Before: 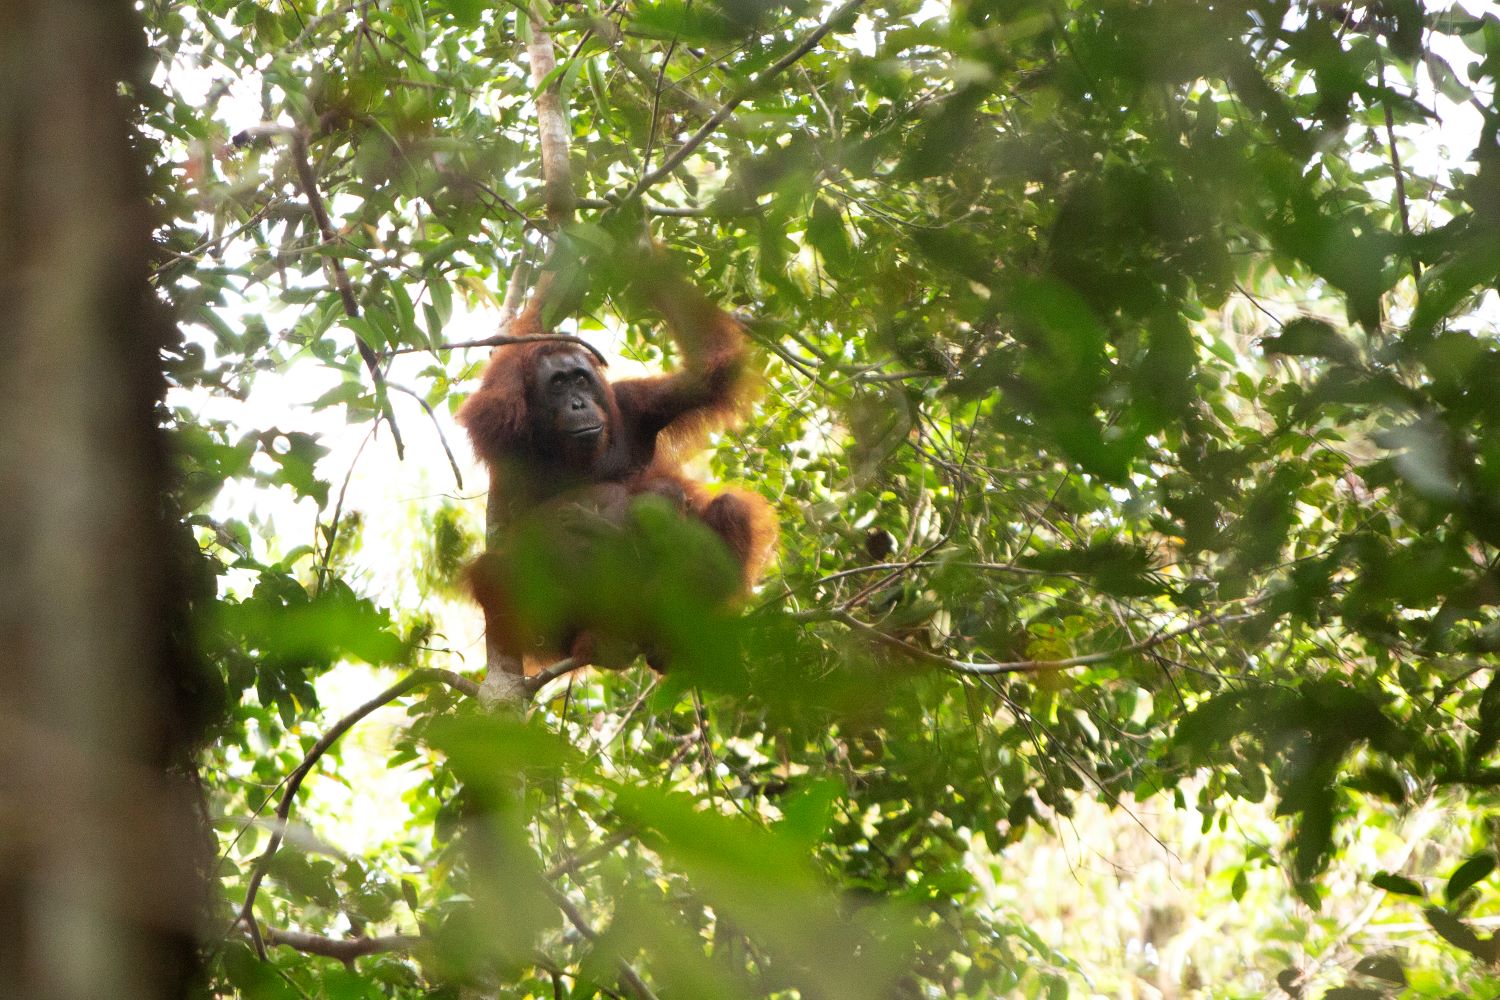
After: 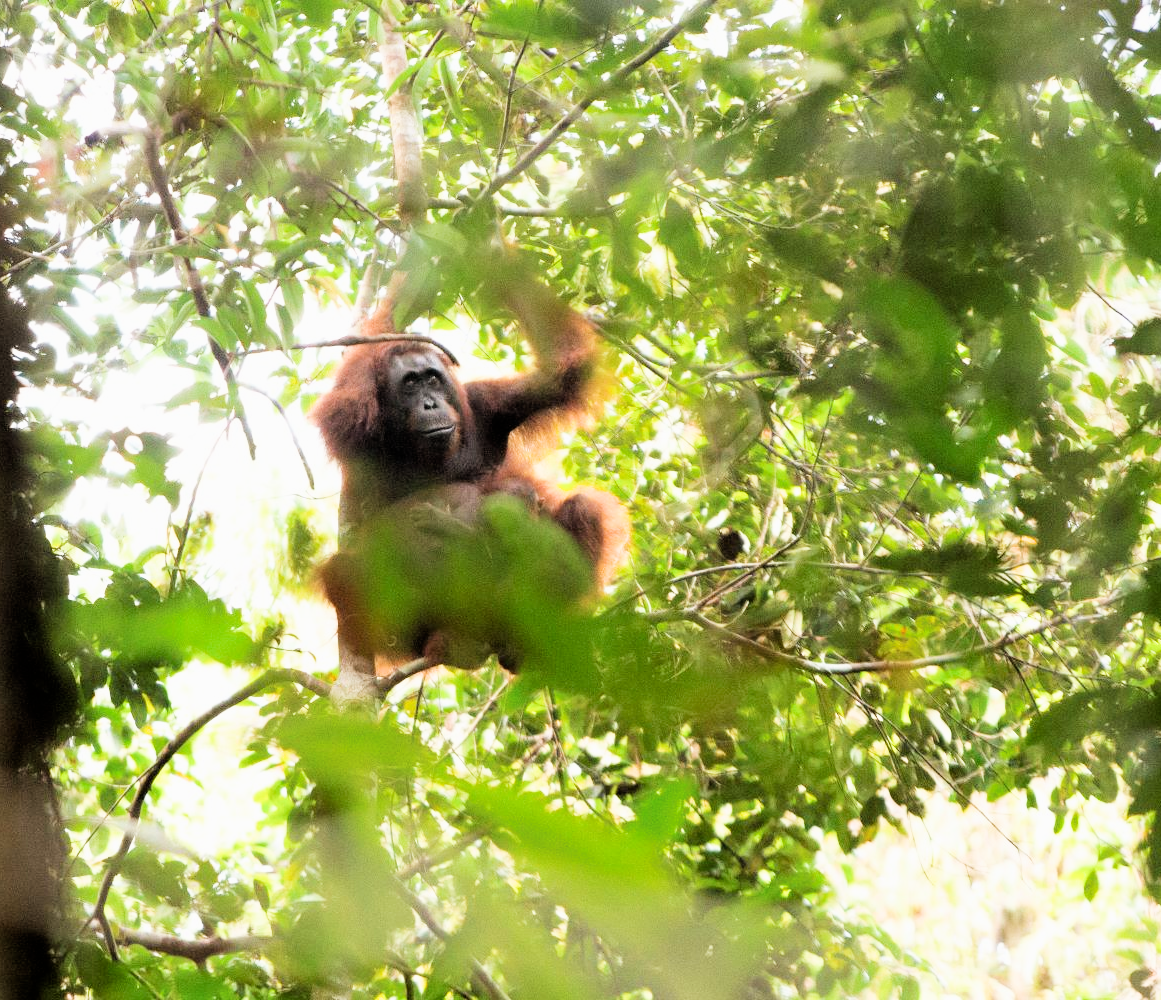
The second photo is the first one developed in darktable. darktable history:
exposure: black level correction 0.001, exposure 1.05 EV, compensate exposure bias true, compensate highlight preservation false
crop: left 9.88%, right 12.664%
filmic rgb: black relative exposure -5 EV, hardness 2.88, contrast 1.3, highlights saturation mix -30%
